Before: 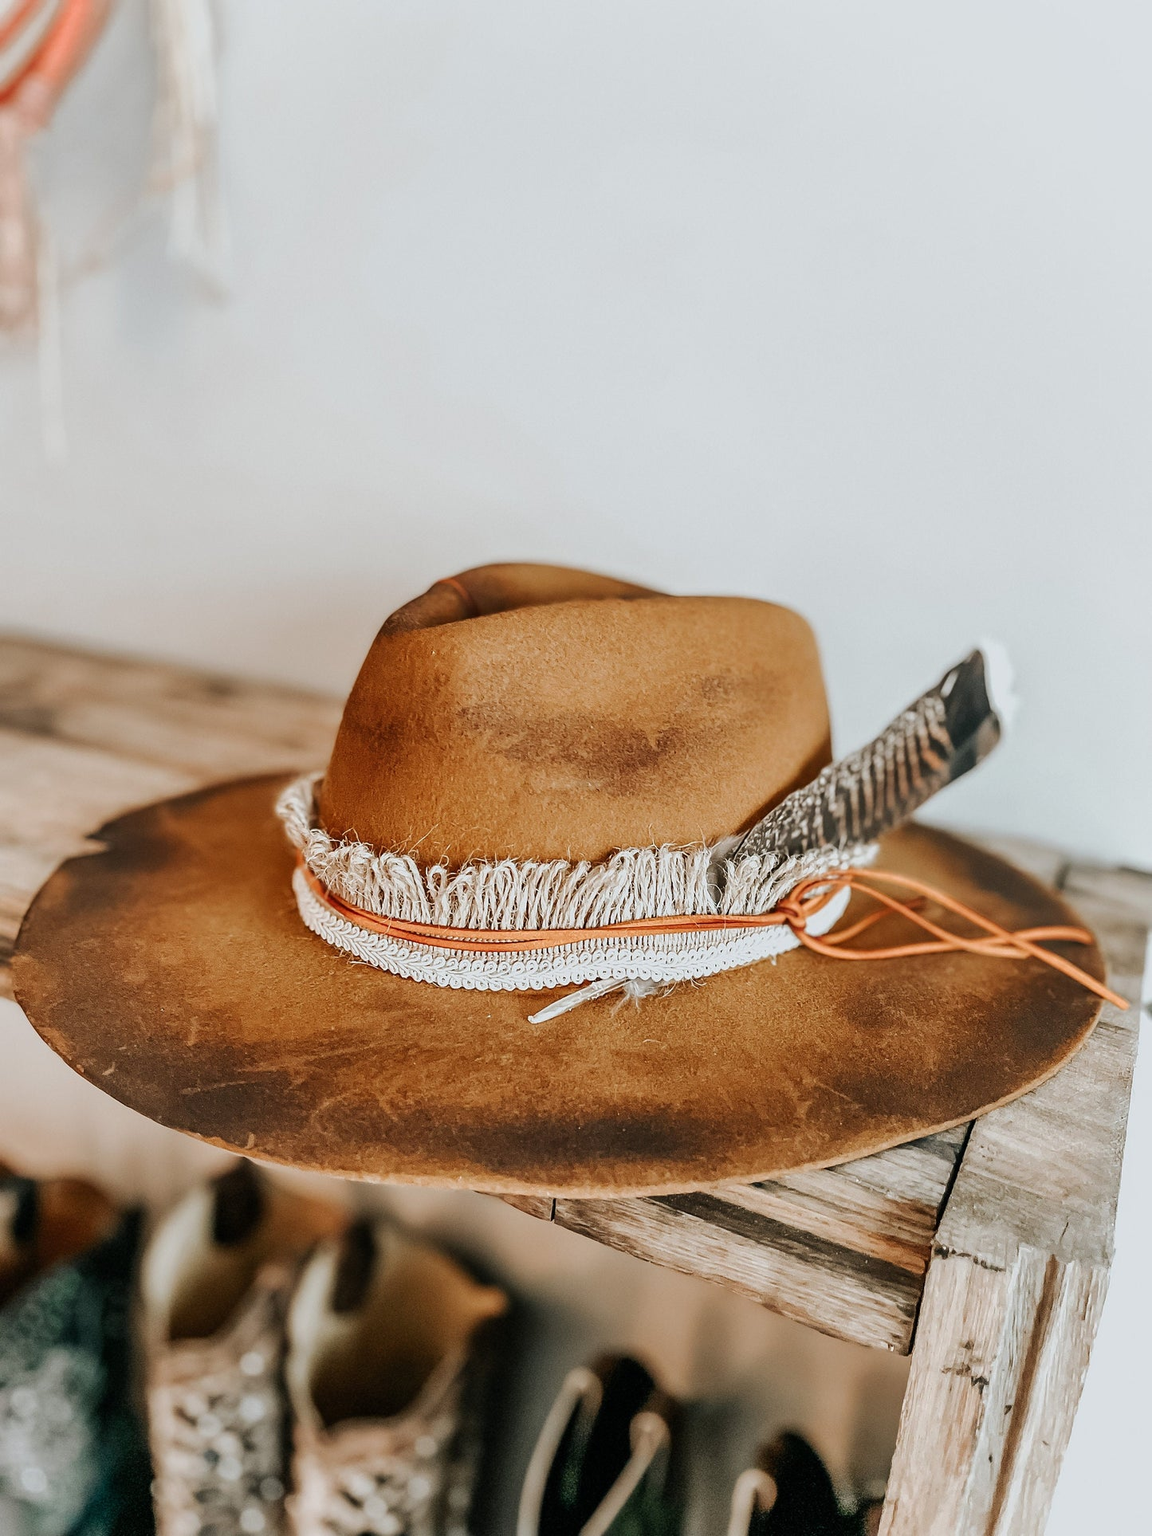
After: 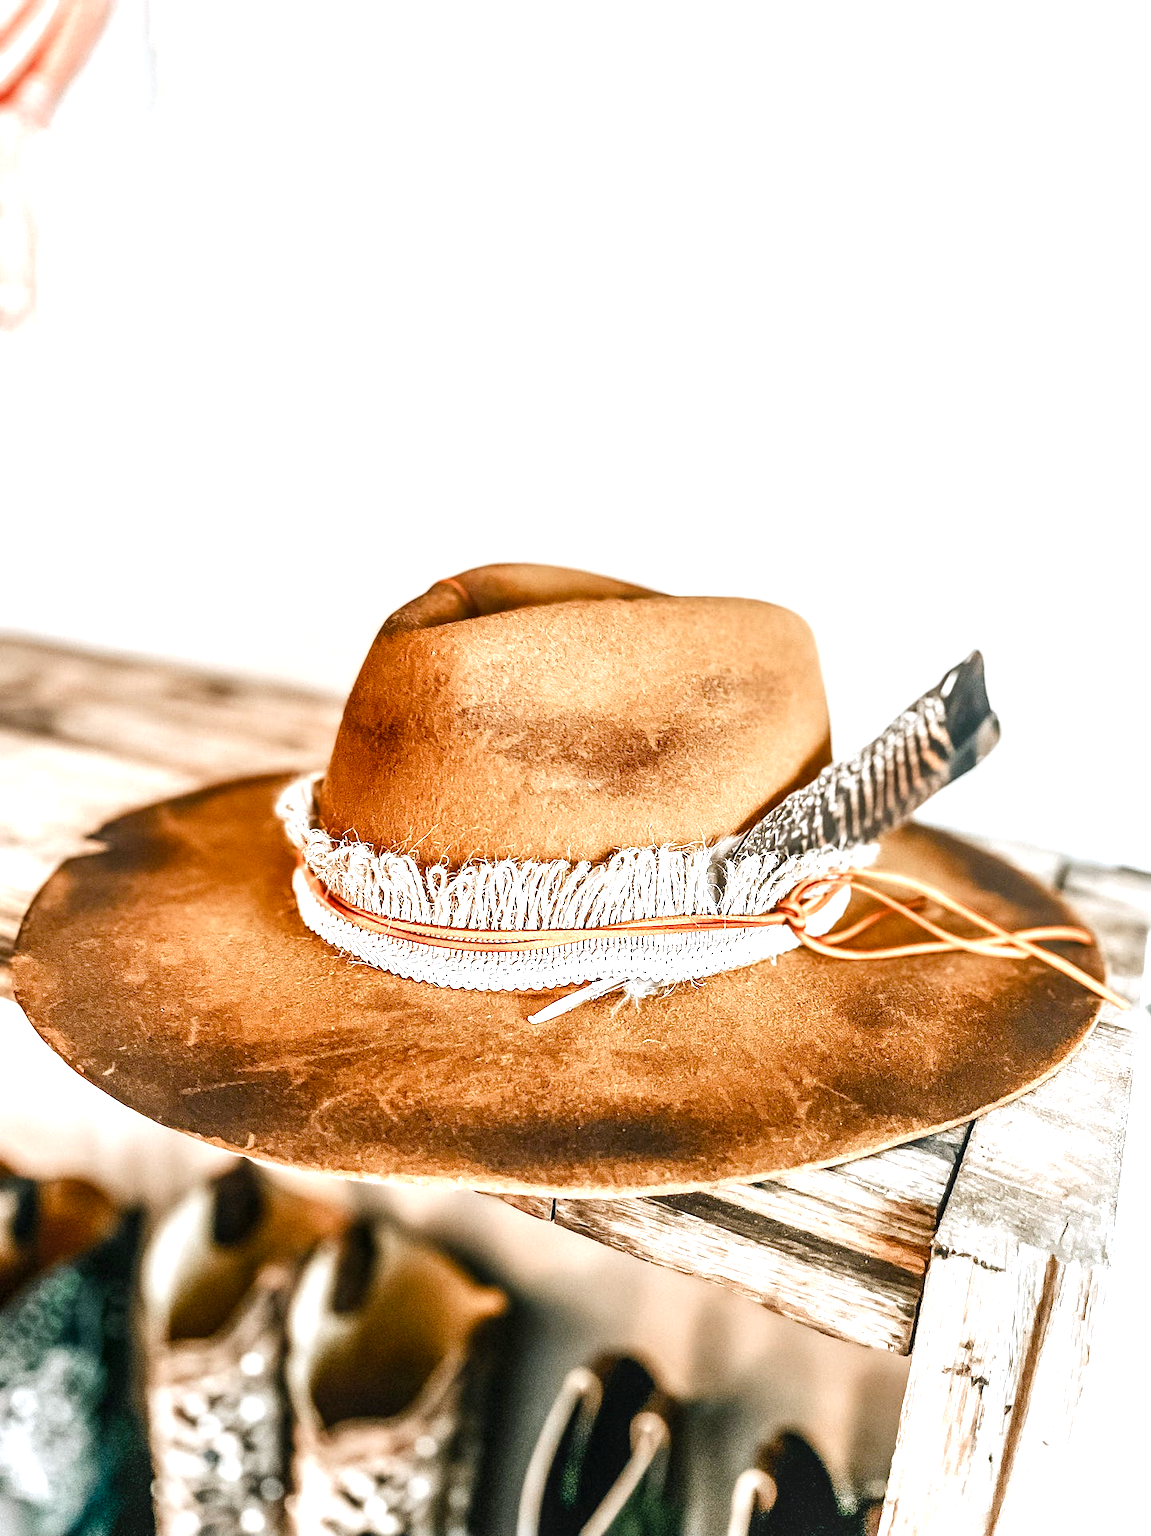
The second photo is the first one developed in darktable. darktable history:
white balance: red 0.983, blue 1.036
exposure: black level correction 0, exposure 0.5 EV, compensate highlight preservation false
color balance rgb: perceptual saturation grading › global saturation 20%, perceptual saturation grading › highlights -50%, perceptual saturation grading › shadows 30%, perceptual brilliance grading › global brilliance 10%, perceptual brilliance grading › shadows 15%
tone equalizer: -8 EV -0.417 EV, -7 EV -0.389 EV, -6 EV -0.333 EV, -5 EV -0.222 EV, -3 EV 0.222 EV, -2 EV 0.333 EV, -1 EV 0.389 EV, +0 EV 0.417 EV, edges refinement/feathering 500, mask exposure compensation -1.57 EV, preserve details no
local contrast: detail 130%
